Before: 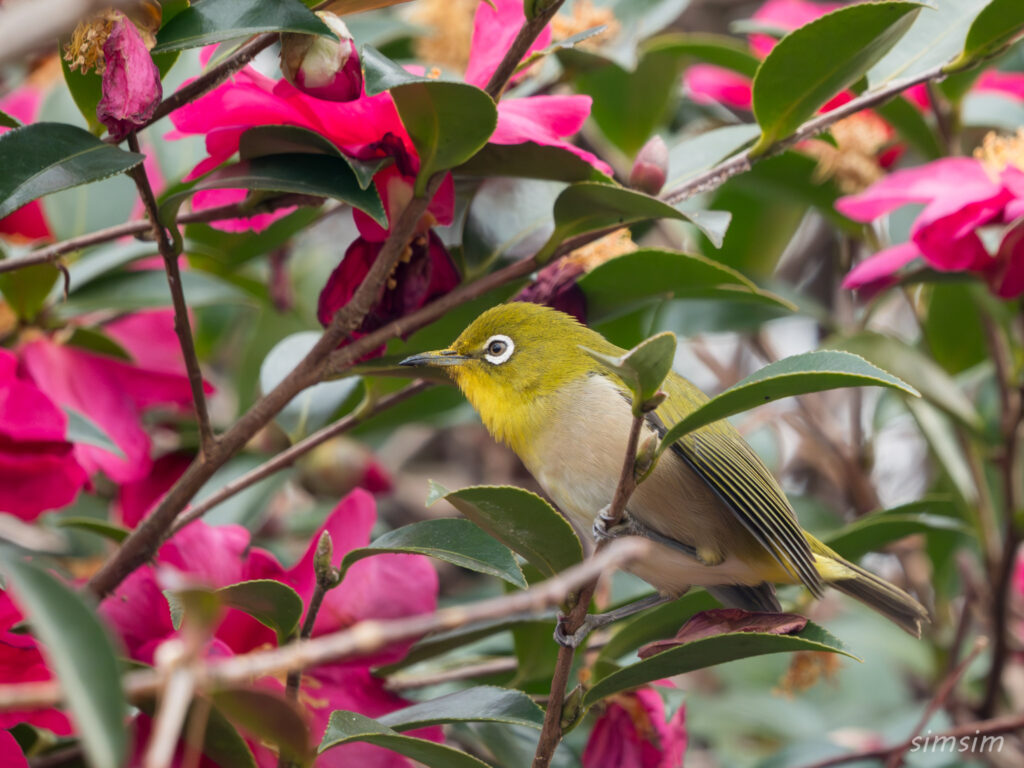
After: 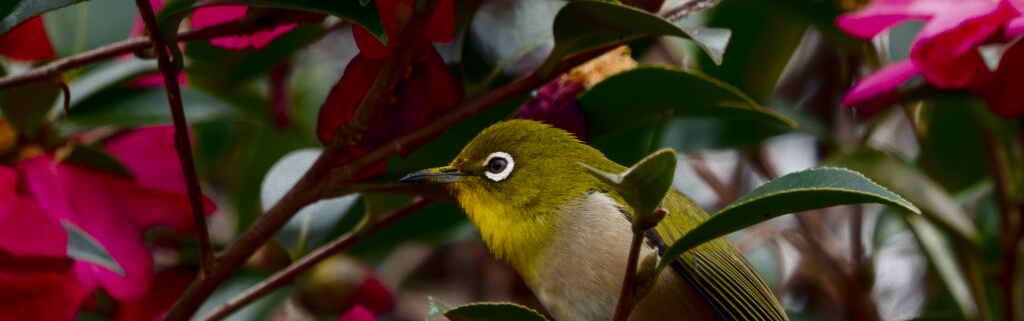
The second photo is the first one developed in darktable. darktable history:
tone equalizer: on, module defaults
crop and rotate: top 23.84%, bottom 34.294%
contrast brightness saturation: contrast 0.09, brightness -0.59, saturation 0.17
